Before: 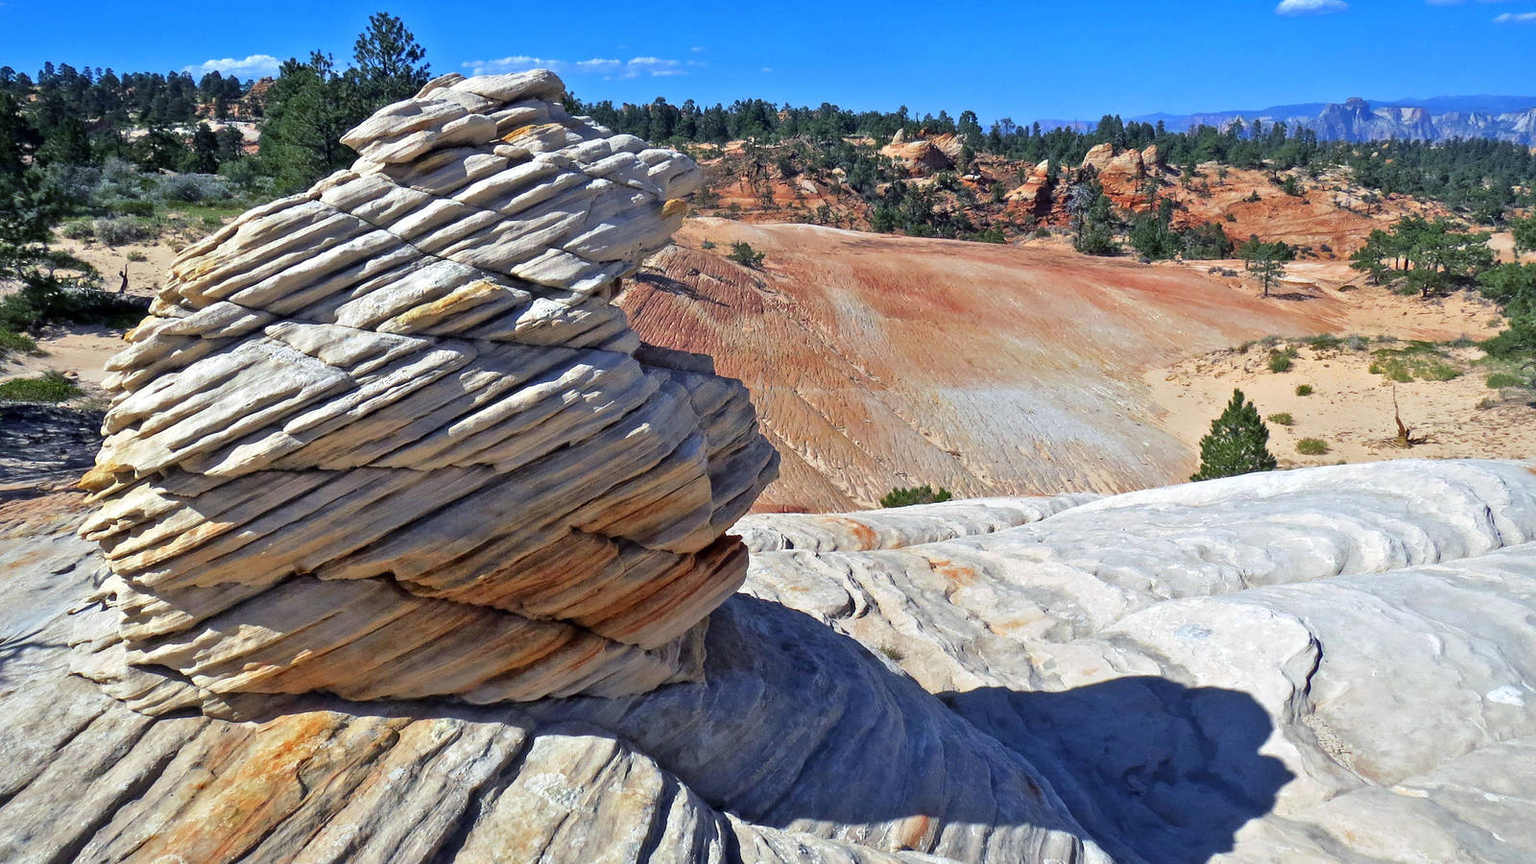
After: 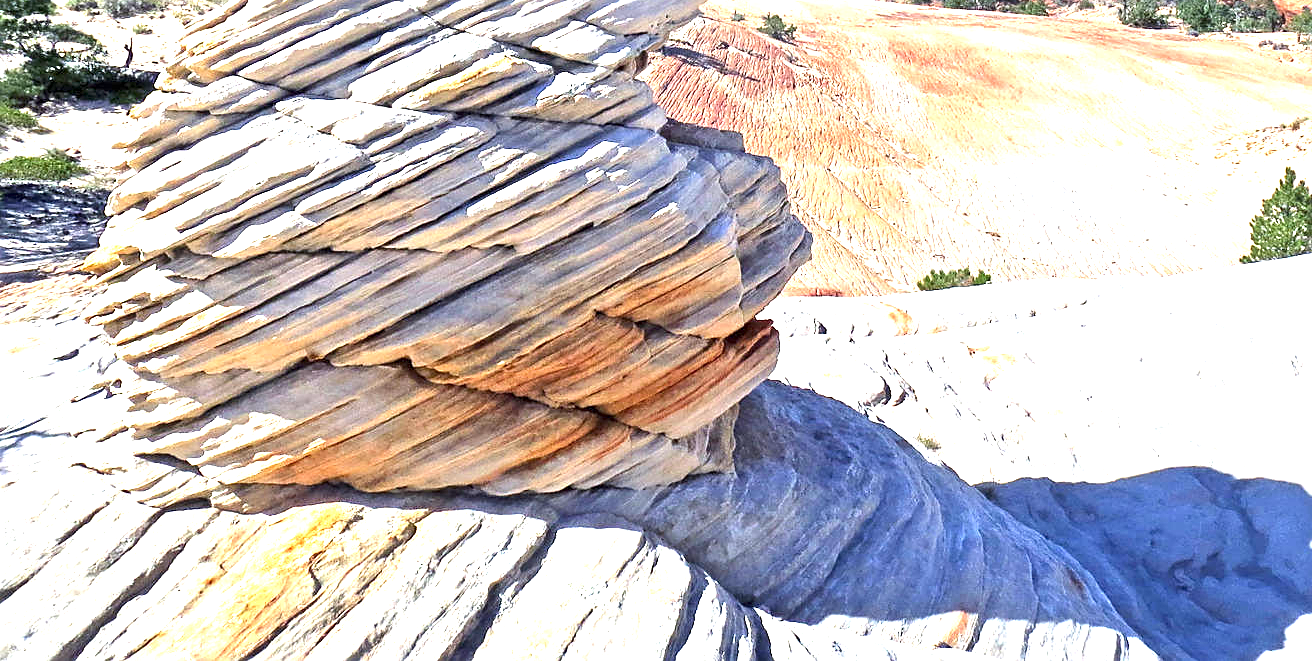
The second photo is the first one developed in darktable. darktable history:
sharpen: on, module defaults
crop: top 26.531%, right 17.959%
exposure: black level correction 0, exposure 1.9 EV, compensate highlight preservation false
